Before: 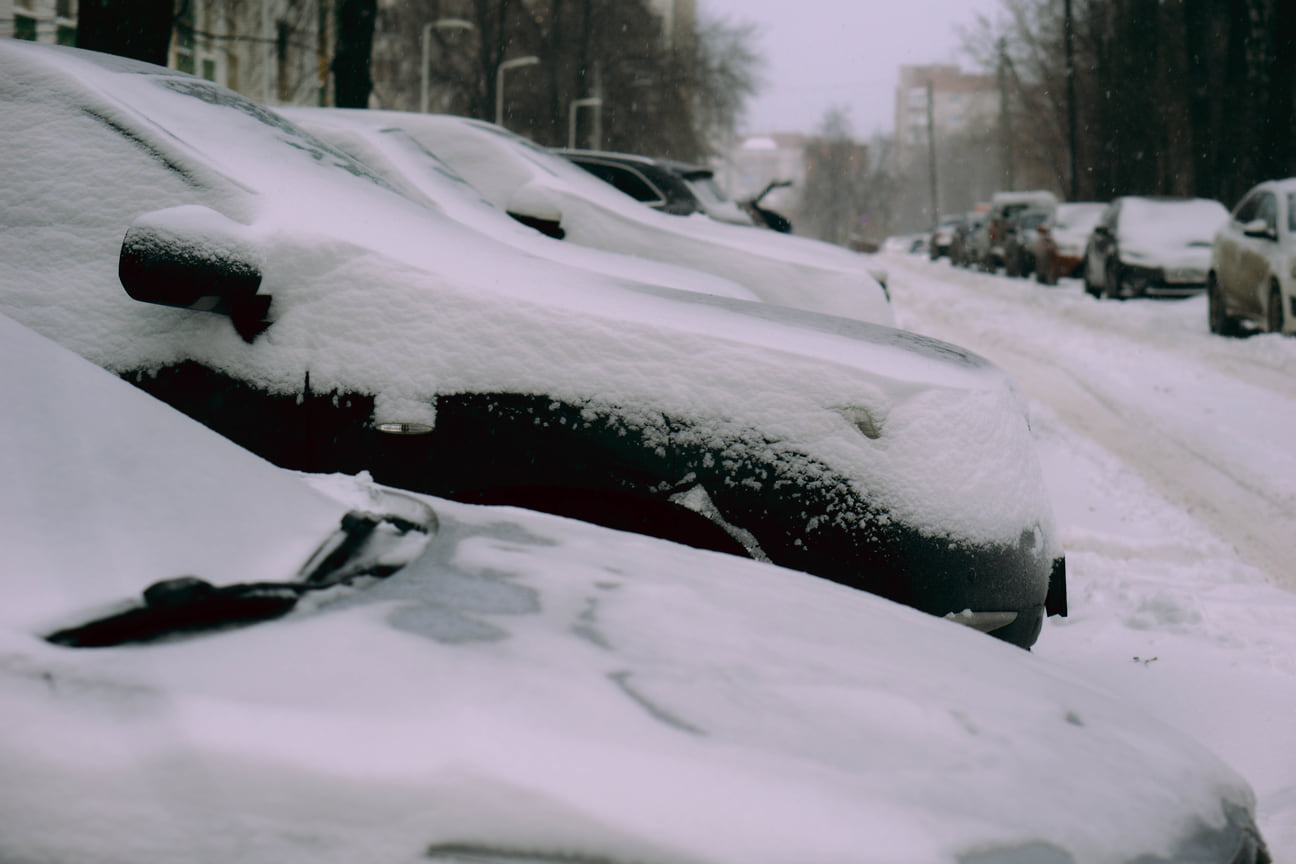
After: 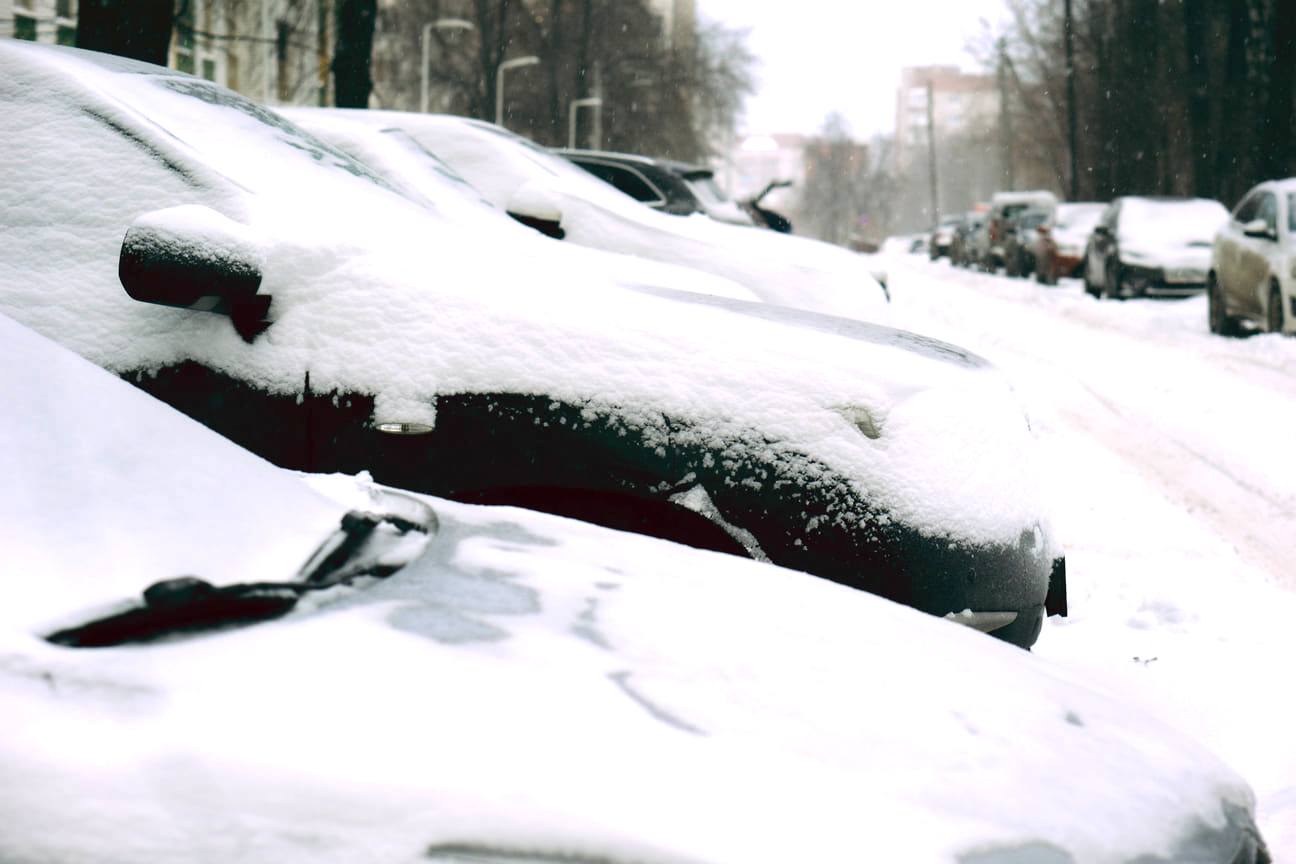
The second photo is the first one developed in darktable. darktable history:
exposure: black level correction 0, exposure 1.18 EV, compensate highlight preservation false
